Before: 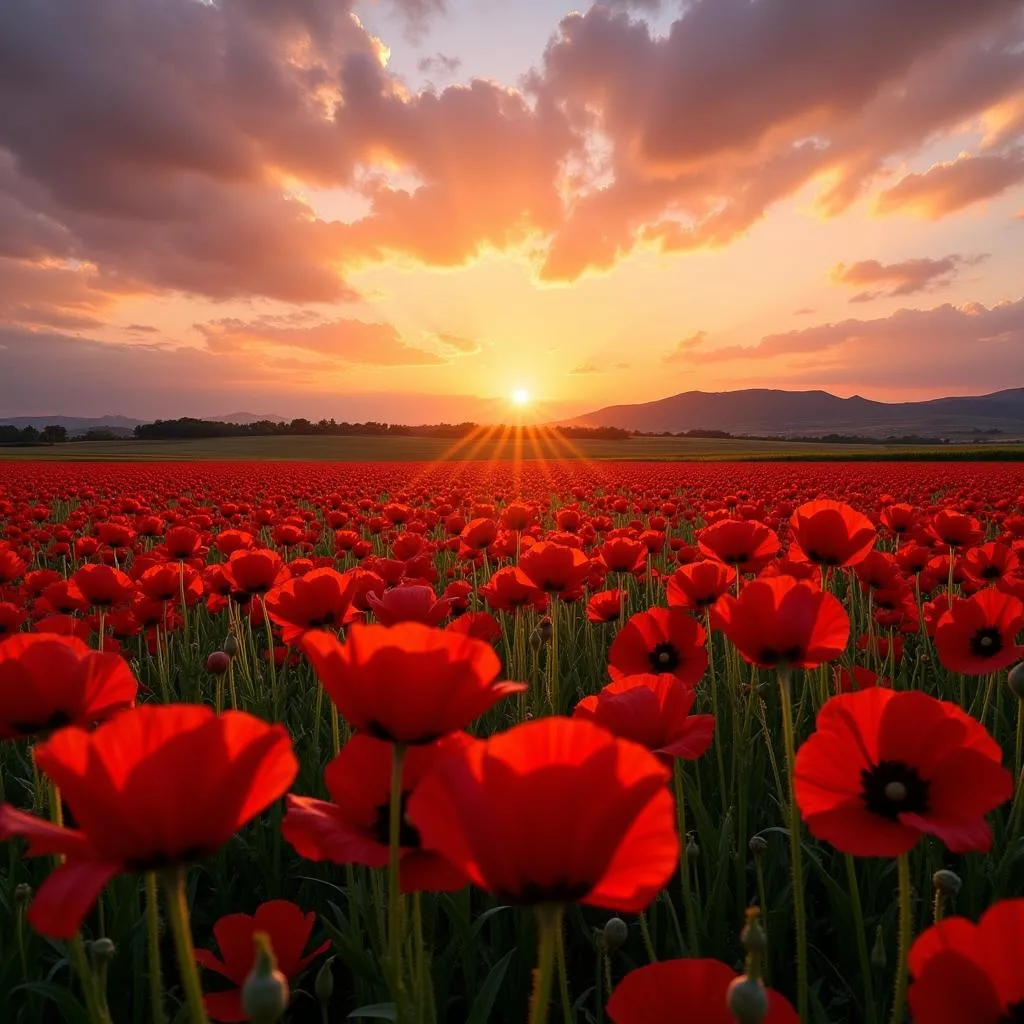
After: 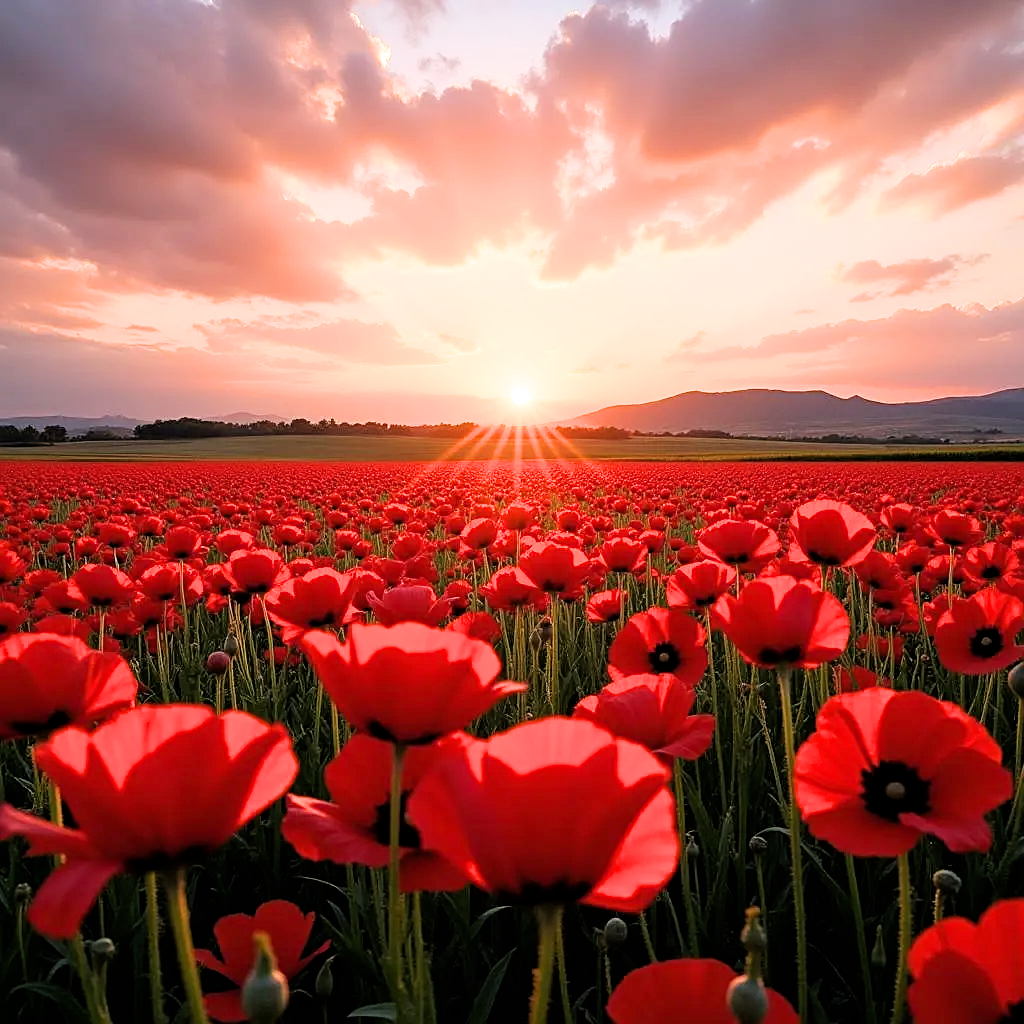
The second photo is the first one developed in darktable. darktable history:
sharpen: on, module defaults
exposure: black level correction 0, exposure 1.102 EV, compensate exposure bias true, compensate highlight preservation false
filmic rgb: black relative exposure -5.69 EV, white relative exposure 3.39 EV, threshold 3.02 EV, hardness 3.68, enable highlight reconstruction true
